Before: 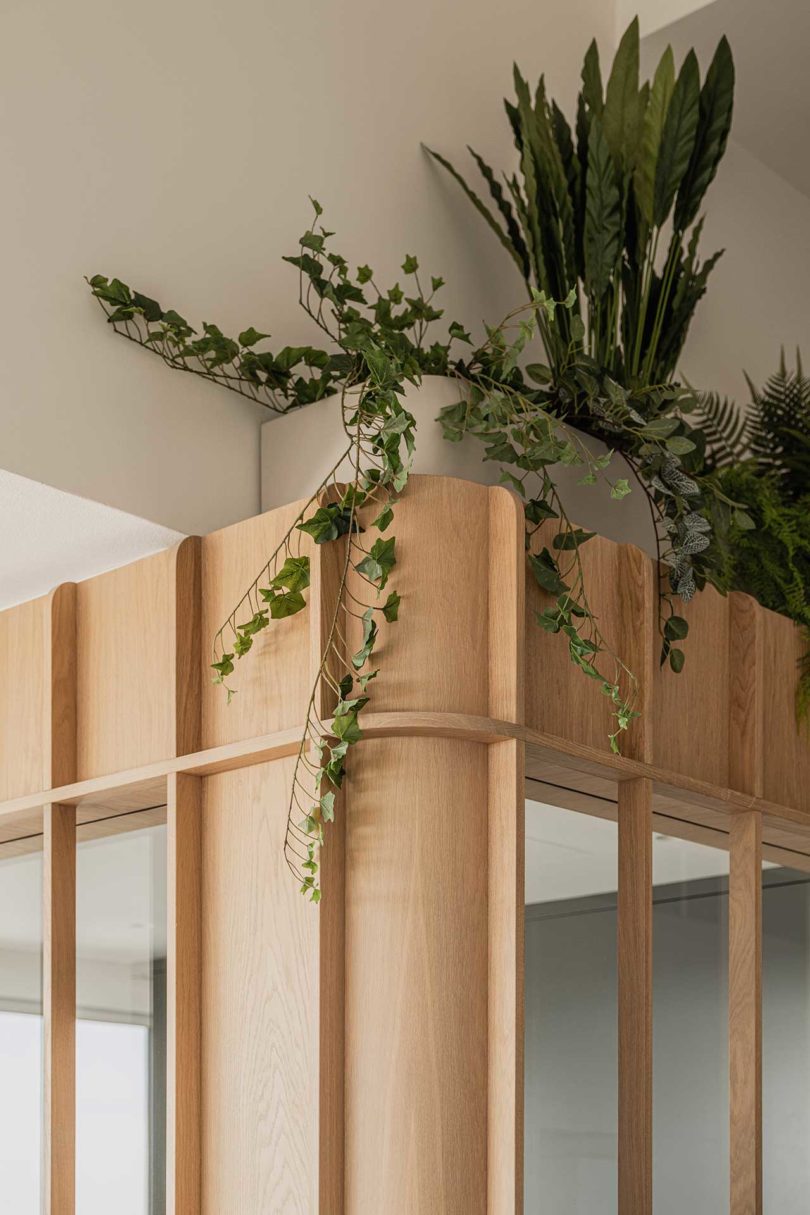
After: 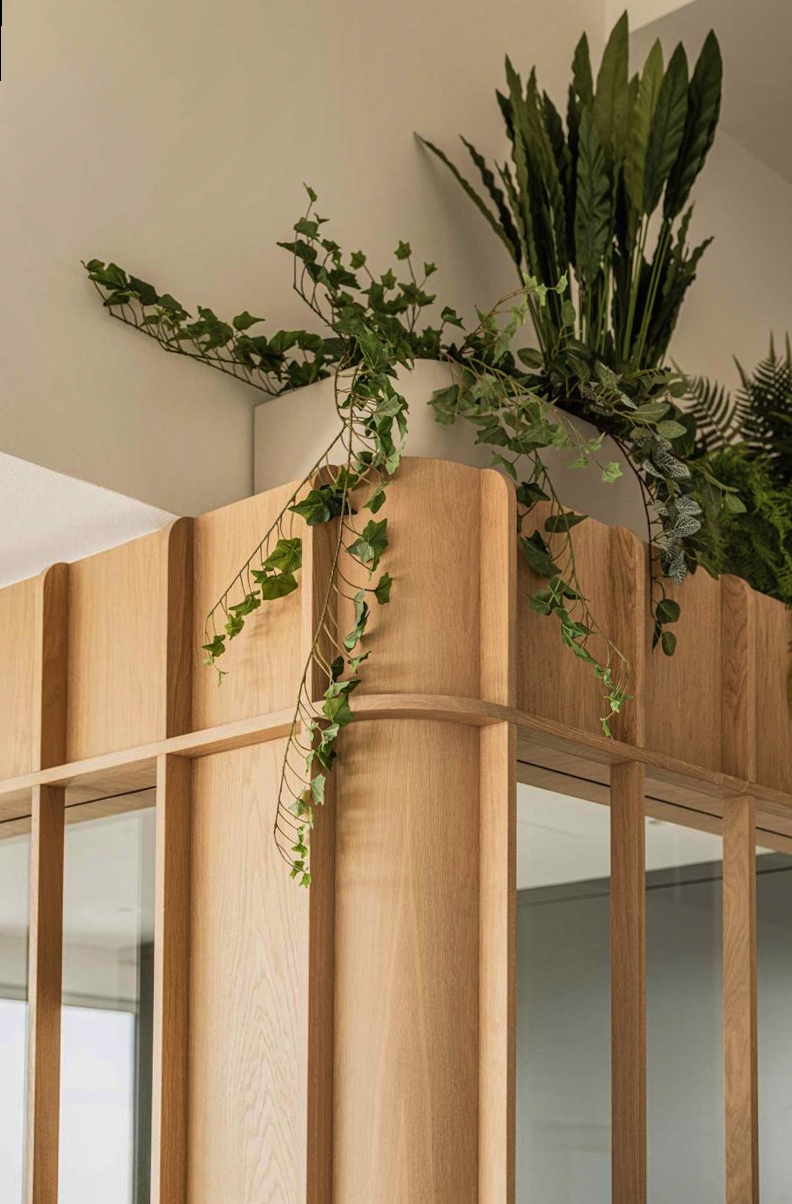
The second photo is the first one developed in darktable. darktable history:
shadows and highlights: shadows 53, soften with gaussian
rotate and perspective: rotation 0.226°, lens shift (vertical) -0.042, crop left 0.023, crop right 0.982, crop top 0.006, crop bottom 0.994
color balance rgb: shadows lift › luminance -10%, highlights gain › luminance 10%, saturation formula JzAzBz (2021)
velvia: strength 29%
